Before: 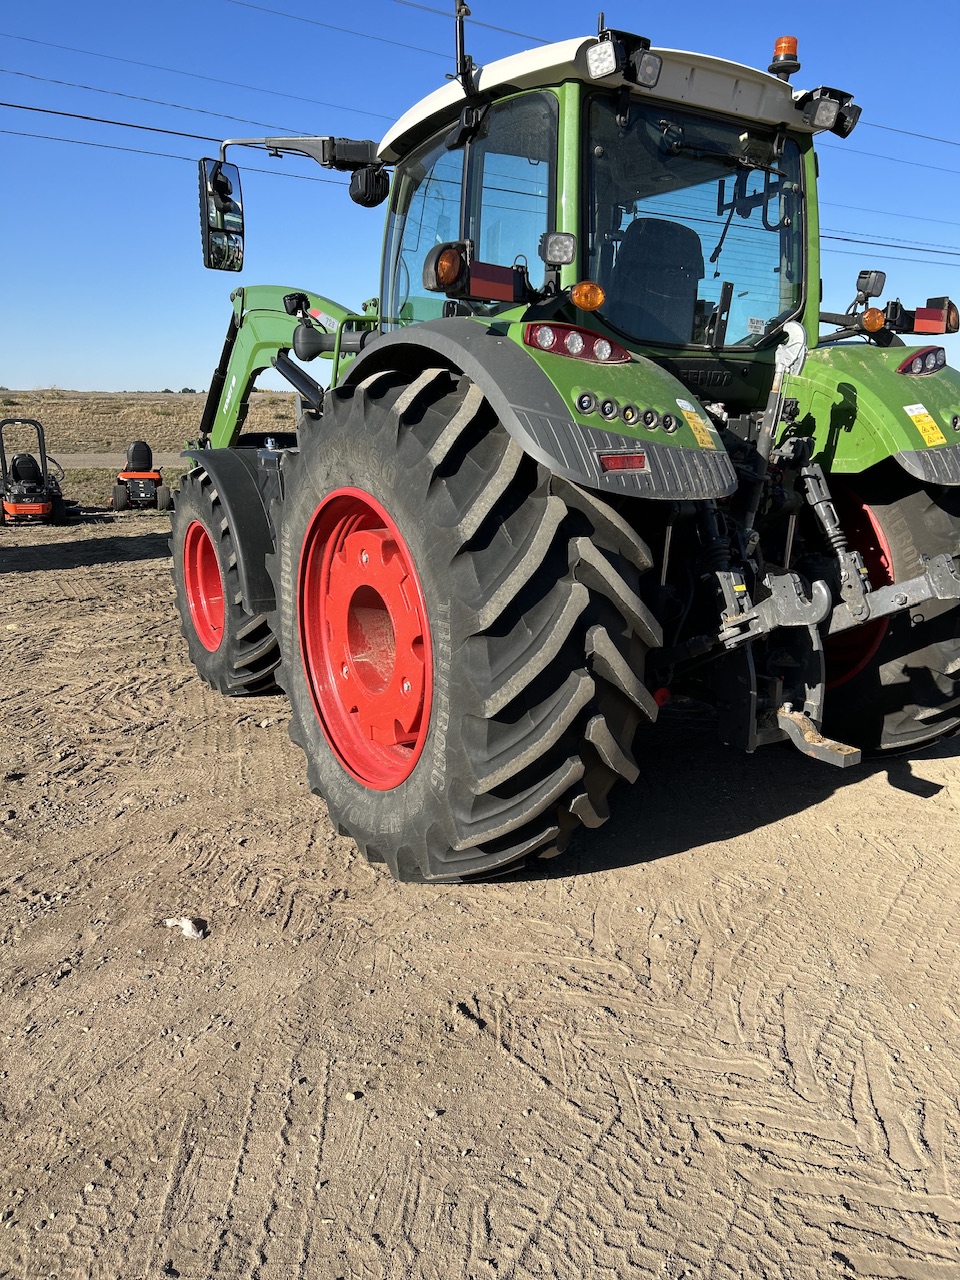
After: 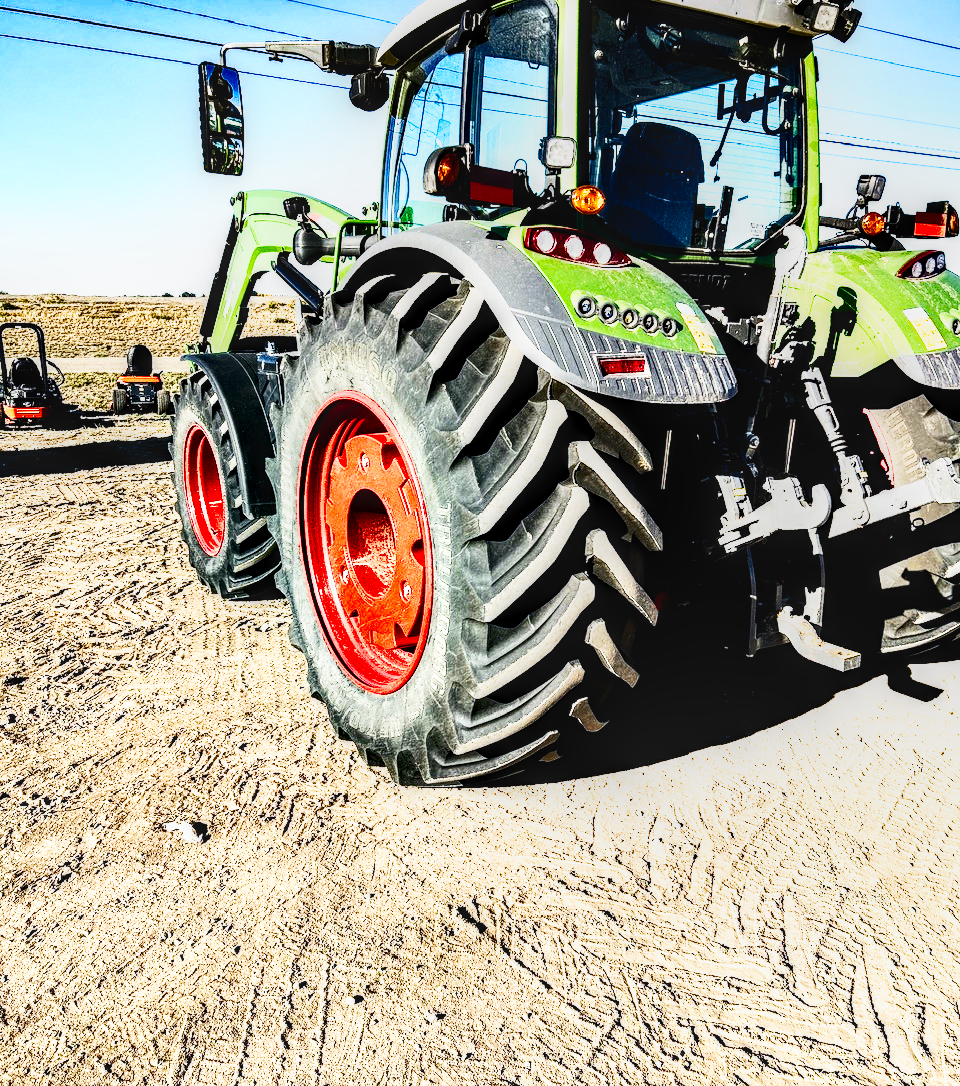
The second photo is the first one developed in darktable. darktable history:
shadows and highlights: soften with gaussian
contrast brightness saturation: contrast 0.37, brightness 0.111
crop: top 7.576%, bottom 7.514%
base curve: curves: ch0 [(0, 0) (0.007, 0.004) (0.027, 0.03) (0.046, 0.07) (0.207, 0.54) (0.442, 0.872) (0.673, 0.972) (1, 1)], preserve colors none
local contrast: highlights 25%, detail 150%
color balance rgb: perceptual saturation grading › global saturation 0.741%, perceptual saturation grading › highlights -8.785%, perceptual saturation grading › mid-tones 17.953%, perceptual saturation grading › shadows 29.044%, global vibrance -1.417%, saturation formula JzAzBz (2021)
contrast equalizer: octaves 7, y [[0.6 ×6], [0.55 ×6], [0 ×6], [0 ×6], [0 ×6]]
